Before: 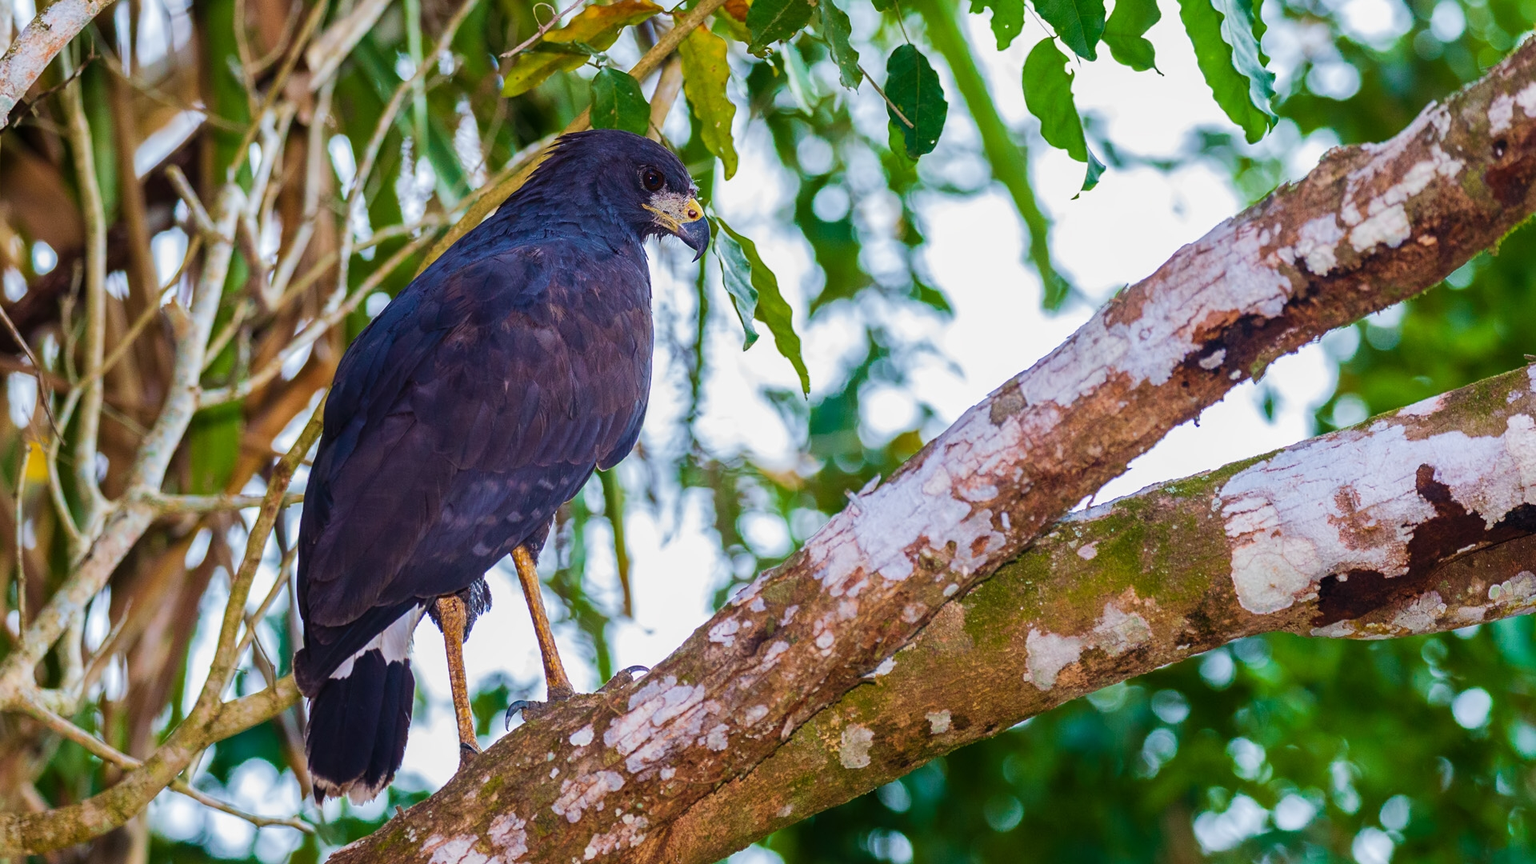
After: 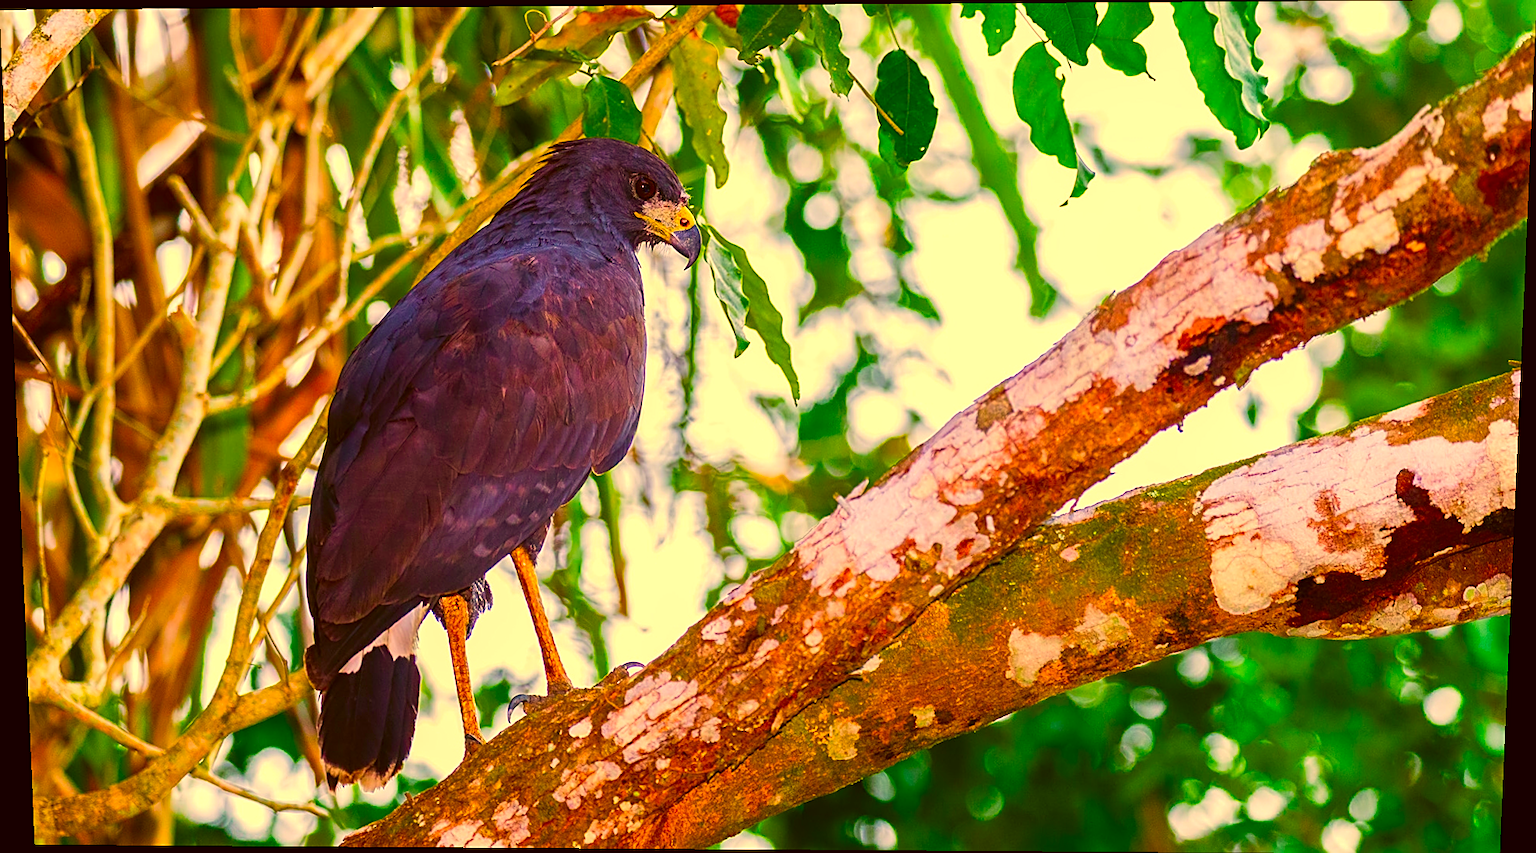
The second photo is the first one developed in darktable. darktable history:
rotate and perspective: lens shift (vertical) 0.048, lens shift (horizontal) -0.024, automatic cropping off
exposure: exposure 0.367 EV, compensate highlight preservation false
color correction: highlights a* 10.44, highlights b* 30.04, shadows a* 2.73, shadows b* 17.51, saturation 1.72
sharpen: on, module defaults
